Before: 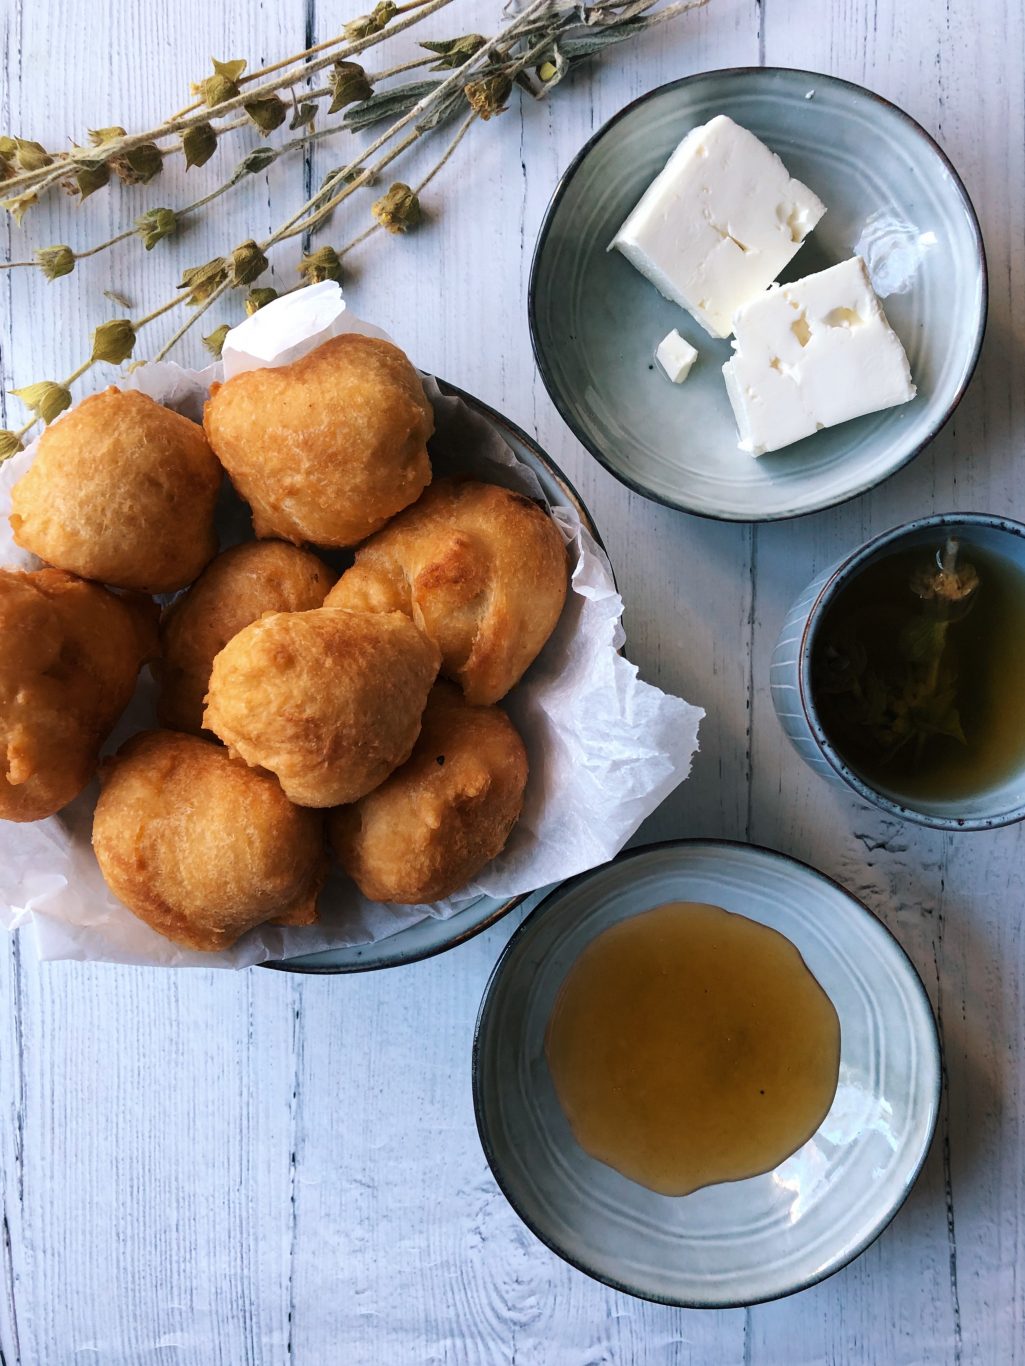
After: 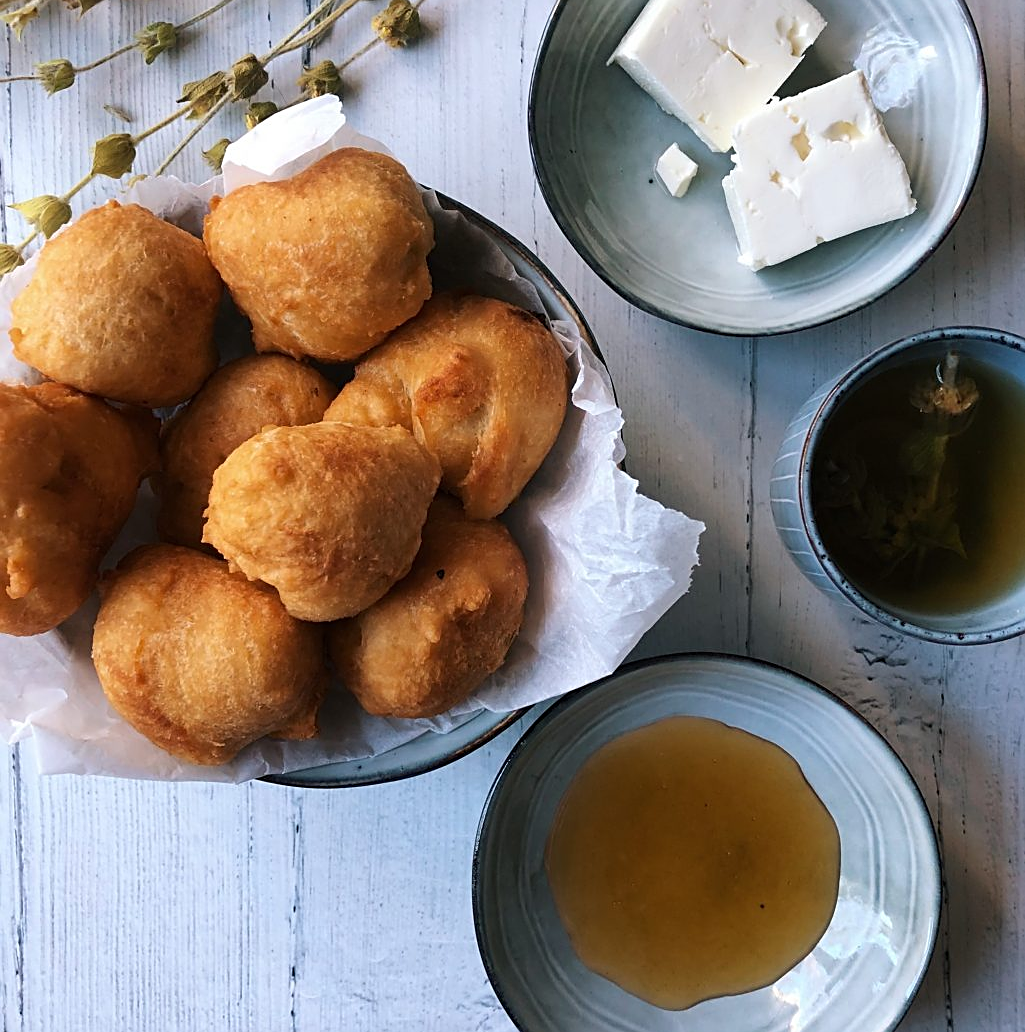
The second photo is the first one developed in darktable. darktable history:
crop: top 13.649%, bottom 10.75%
sharpen: on, module defaults
